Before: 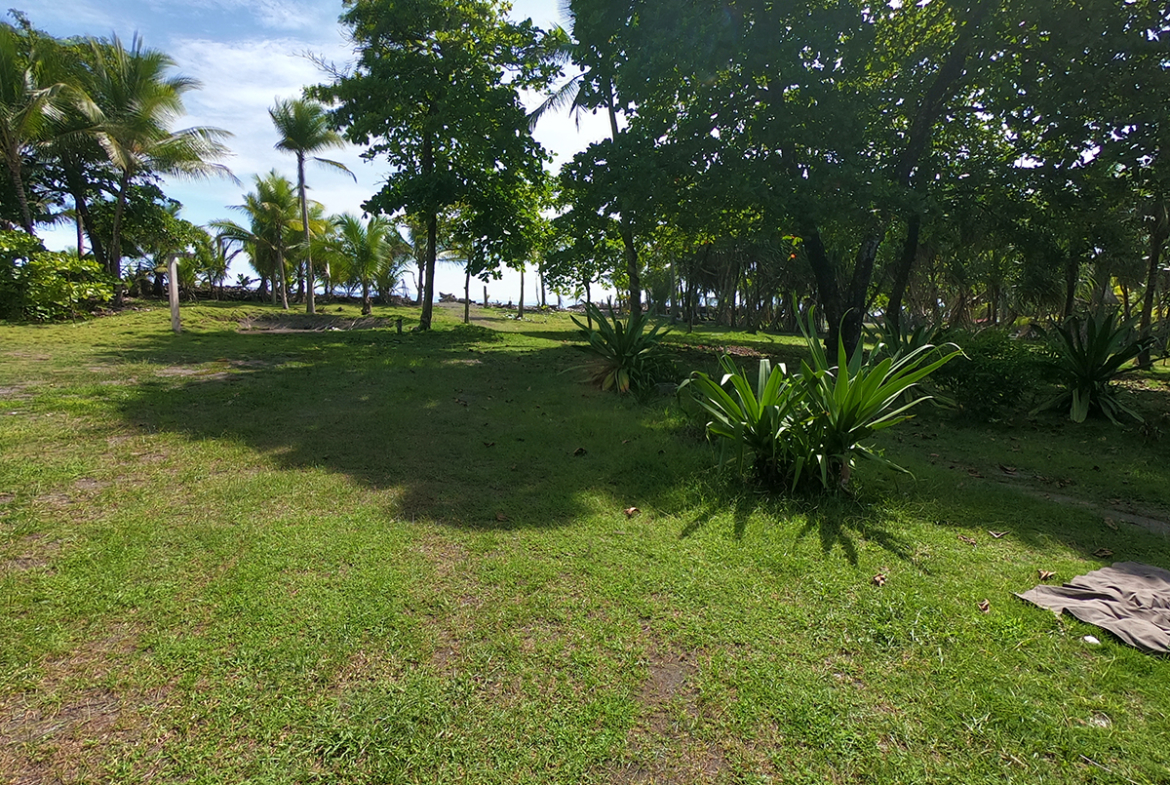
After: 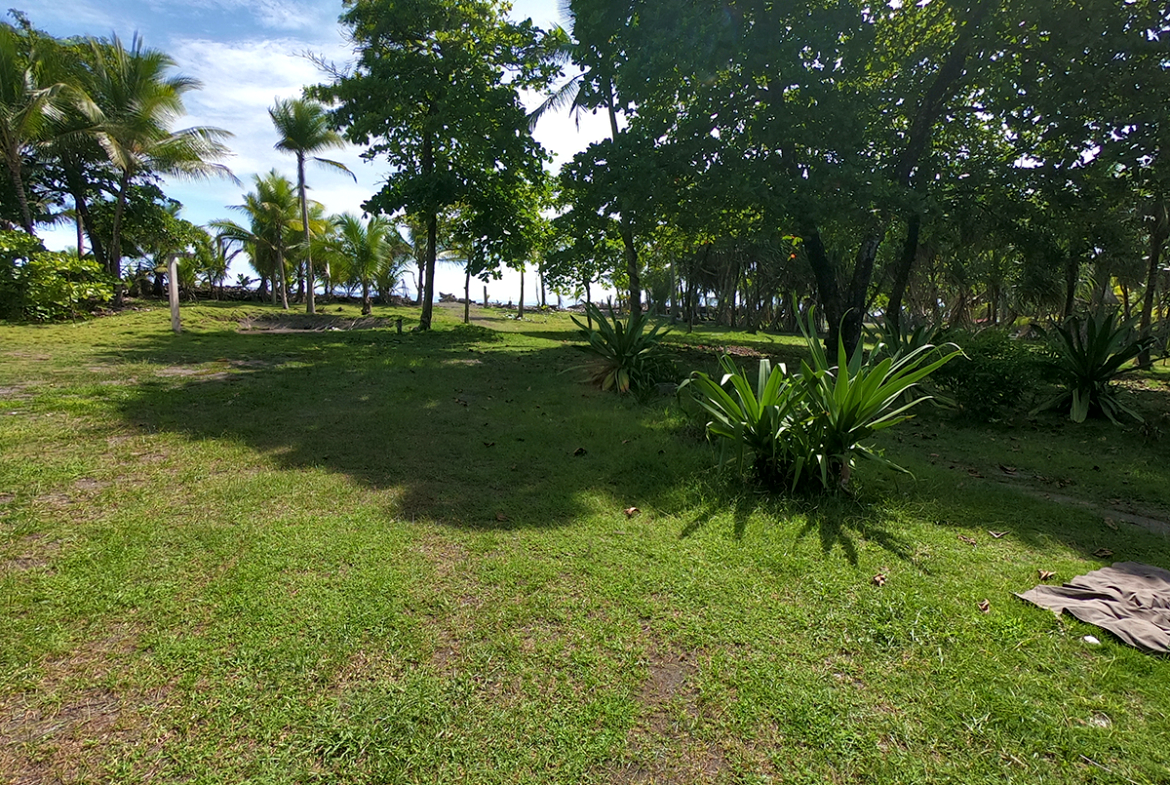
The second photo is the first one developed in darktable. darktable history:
haze removal: compatibility mode true, adaptive false
local contrast: mode bilateral grid, contrast 20, coarseness 50, detail 120%, midtone range 0.2
